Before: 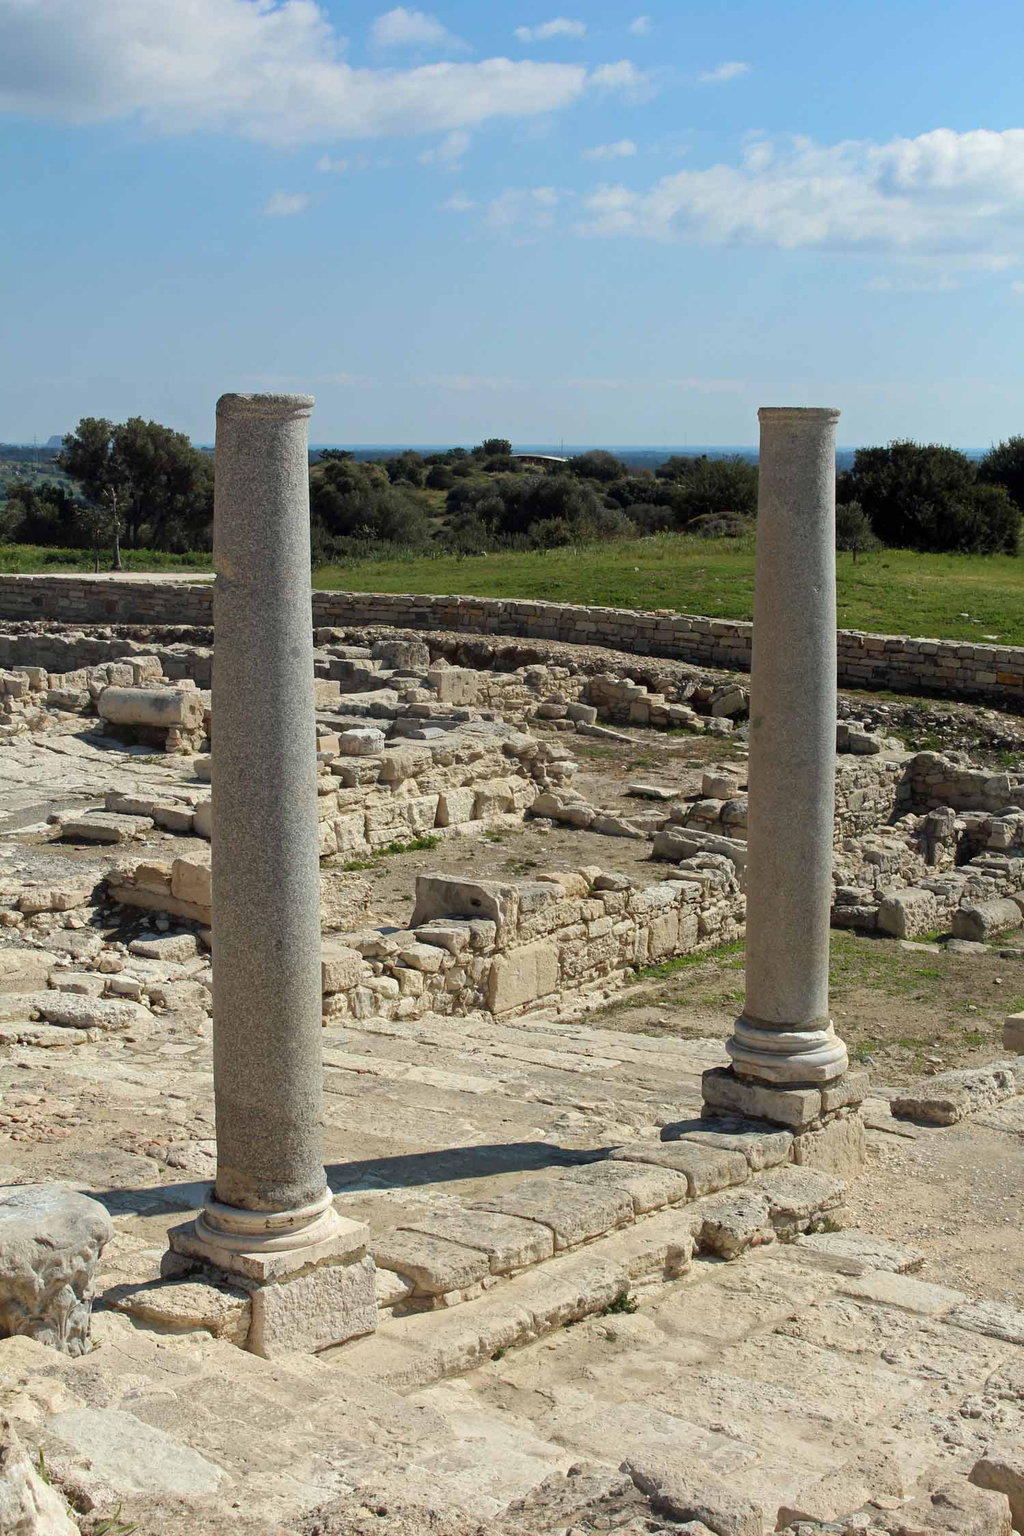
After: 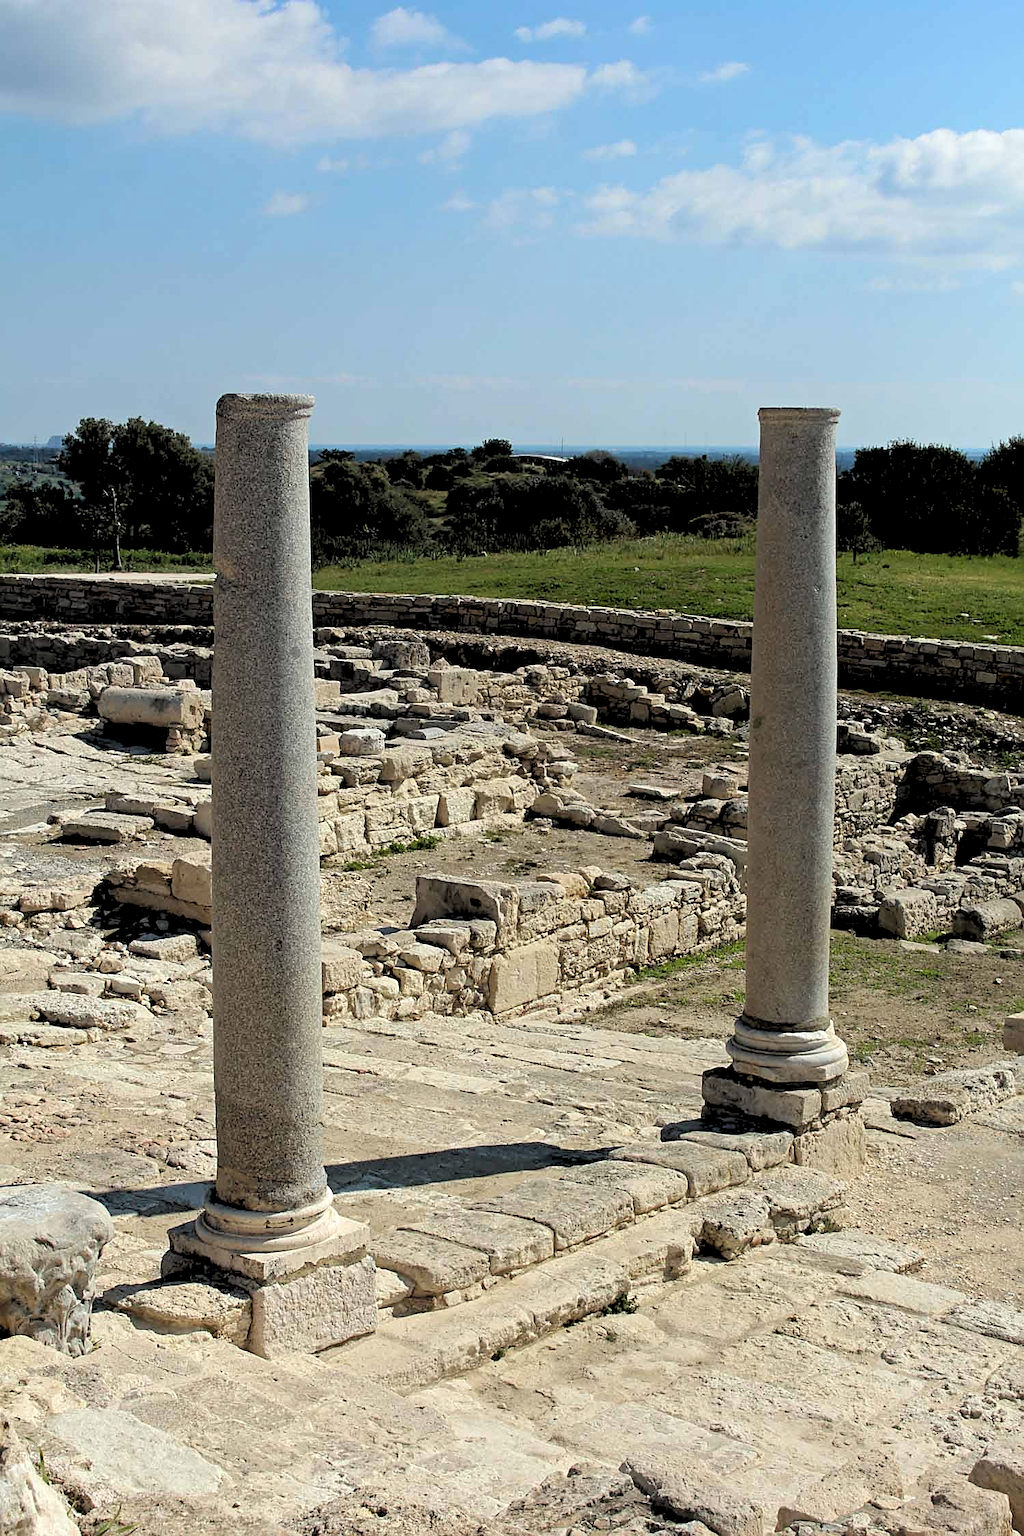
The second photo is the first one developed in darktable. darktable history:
sharpen: on, module defaults
rgb levels: levels [[0.029, 0.461, 0.922], [0, 0.5, 1], [0, 0.5, 1]]
